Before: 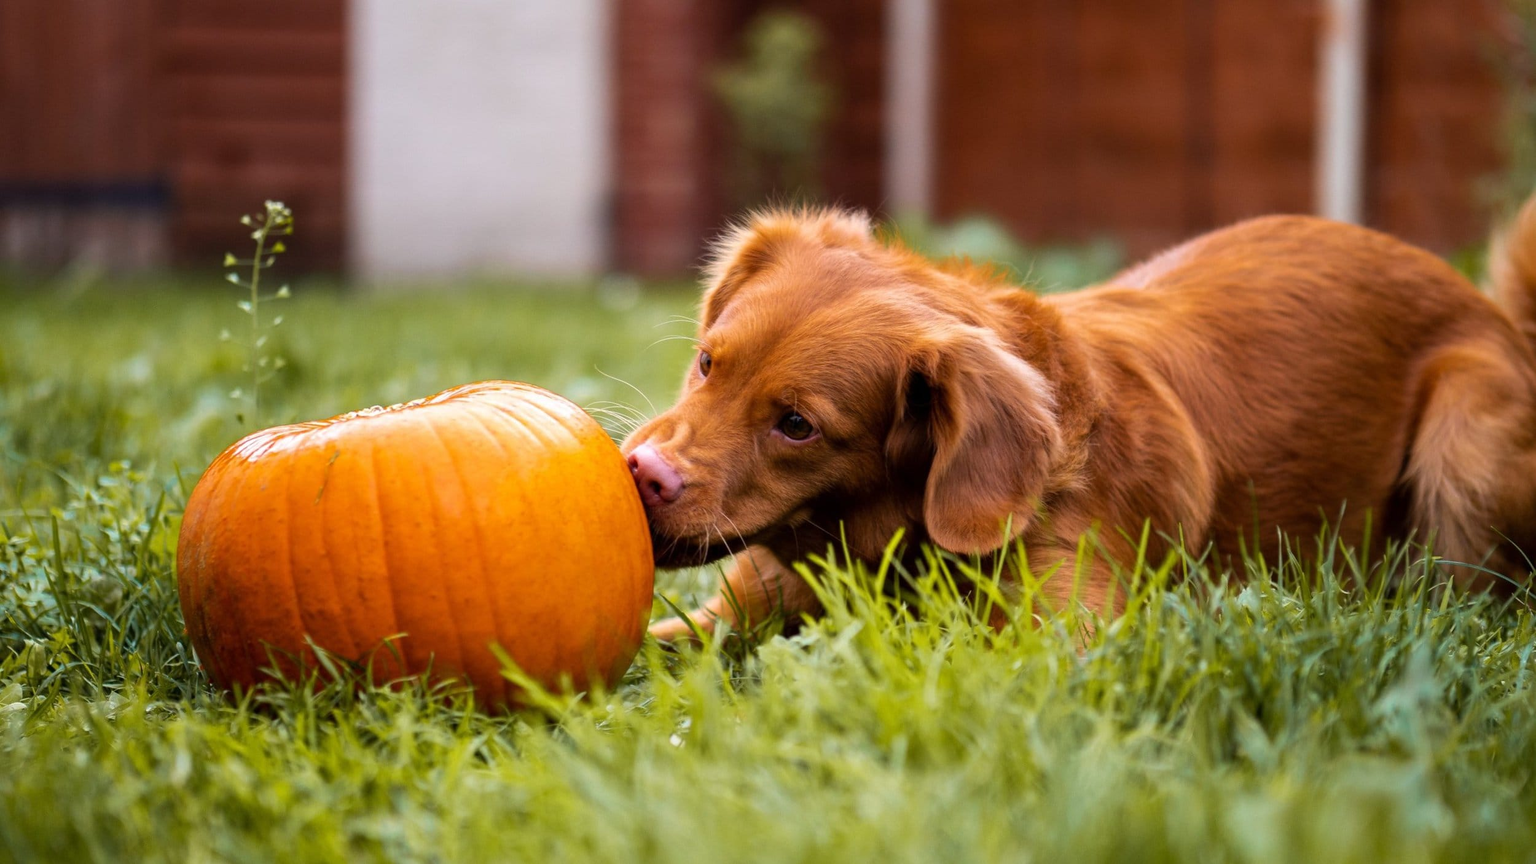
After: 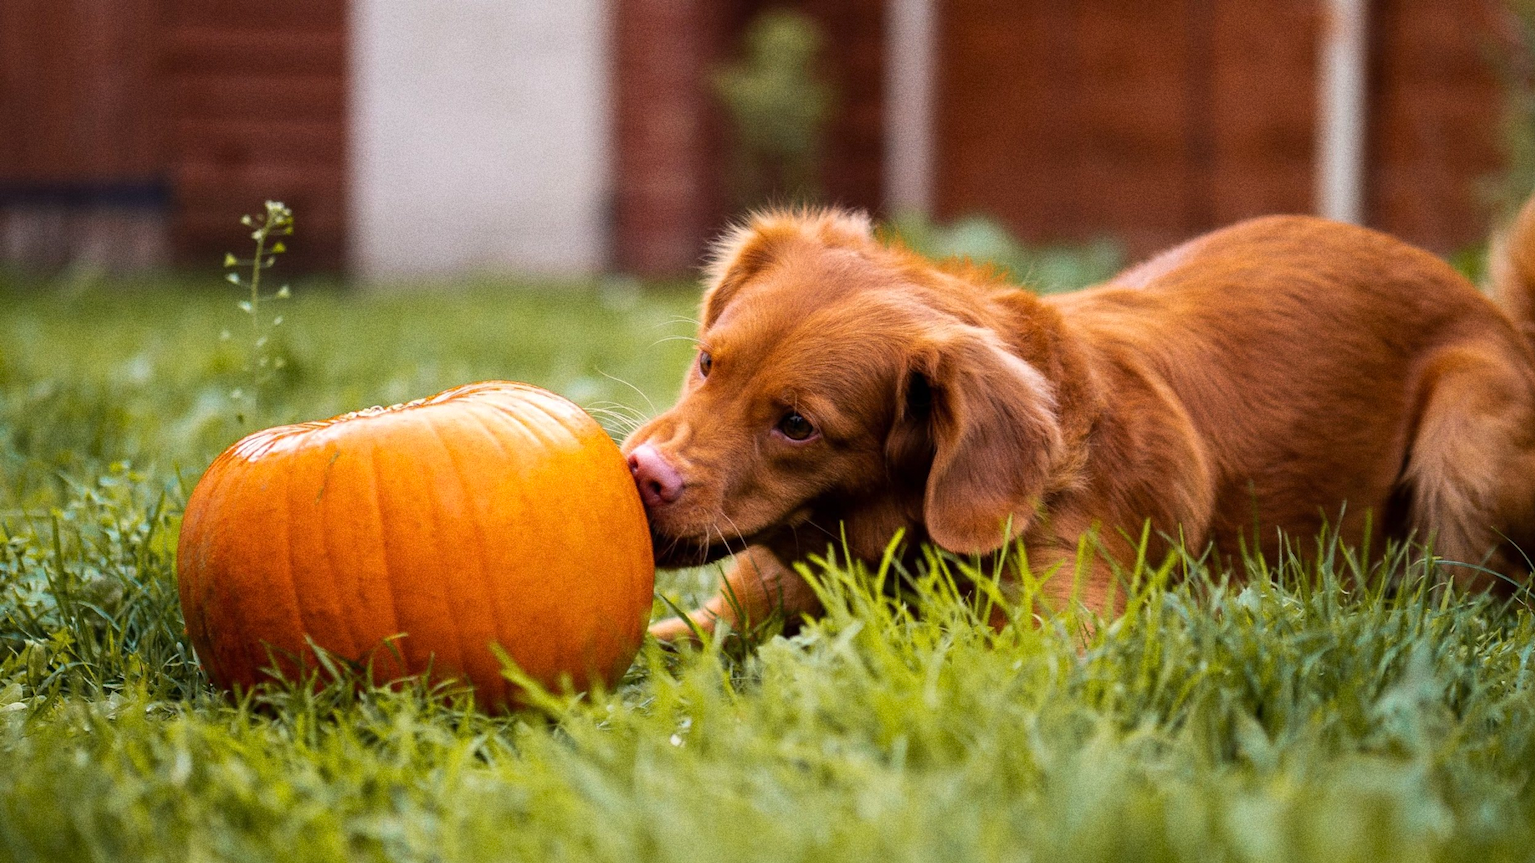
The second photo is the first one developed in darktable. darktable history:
grain: coarseness 11.82 ISO, strength 36.67%, mid-tones bias 74.17%
white balance: red 1.009, blue 0.985
